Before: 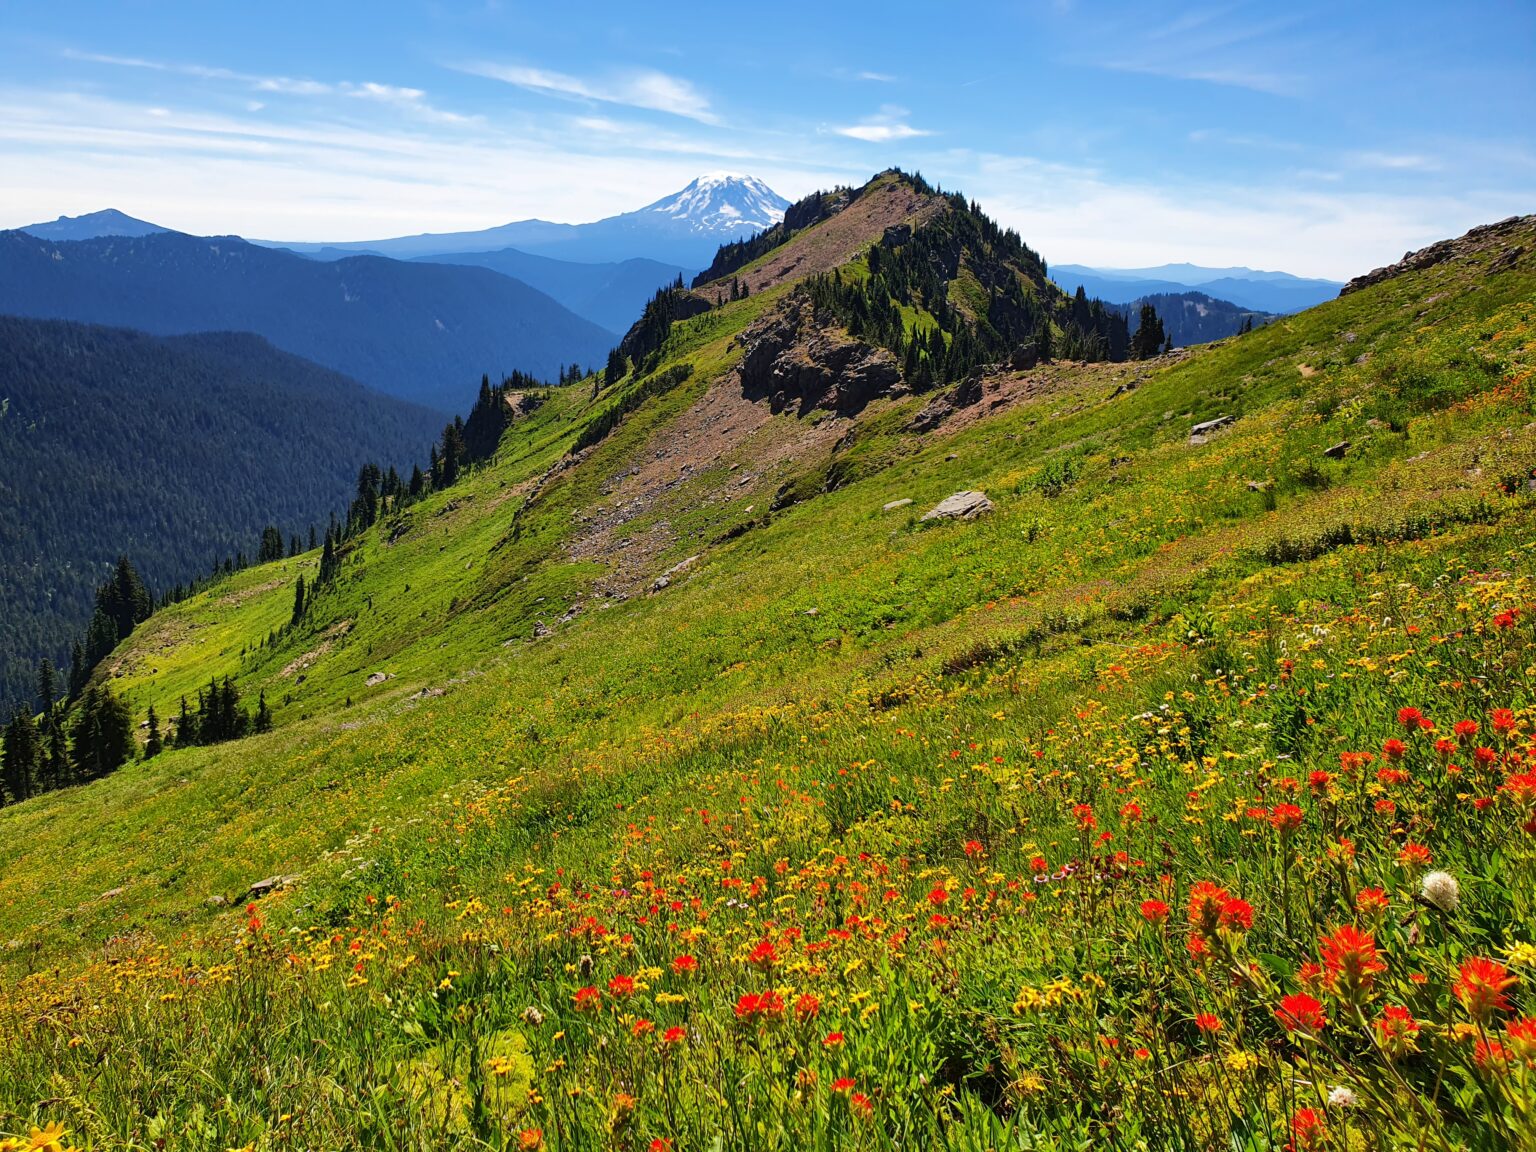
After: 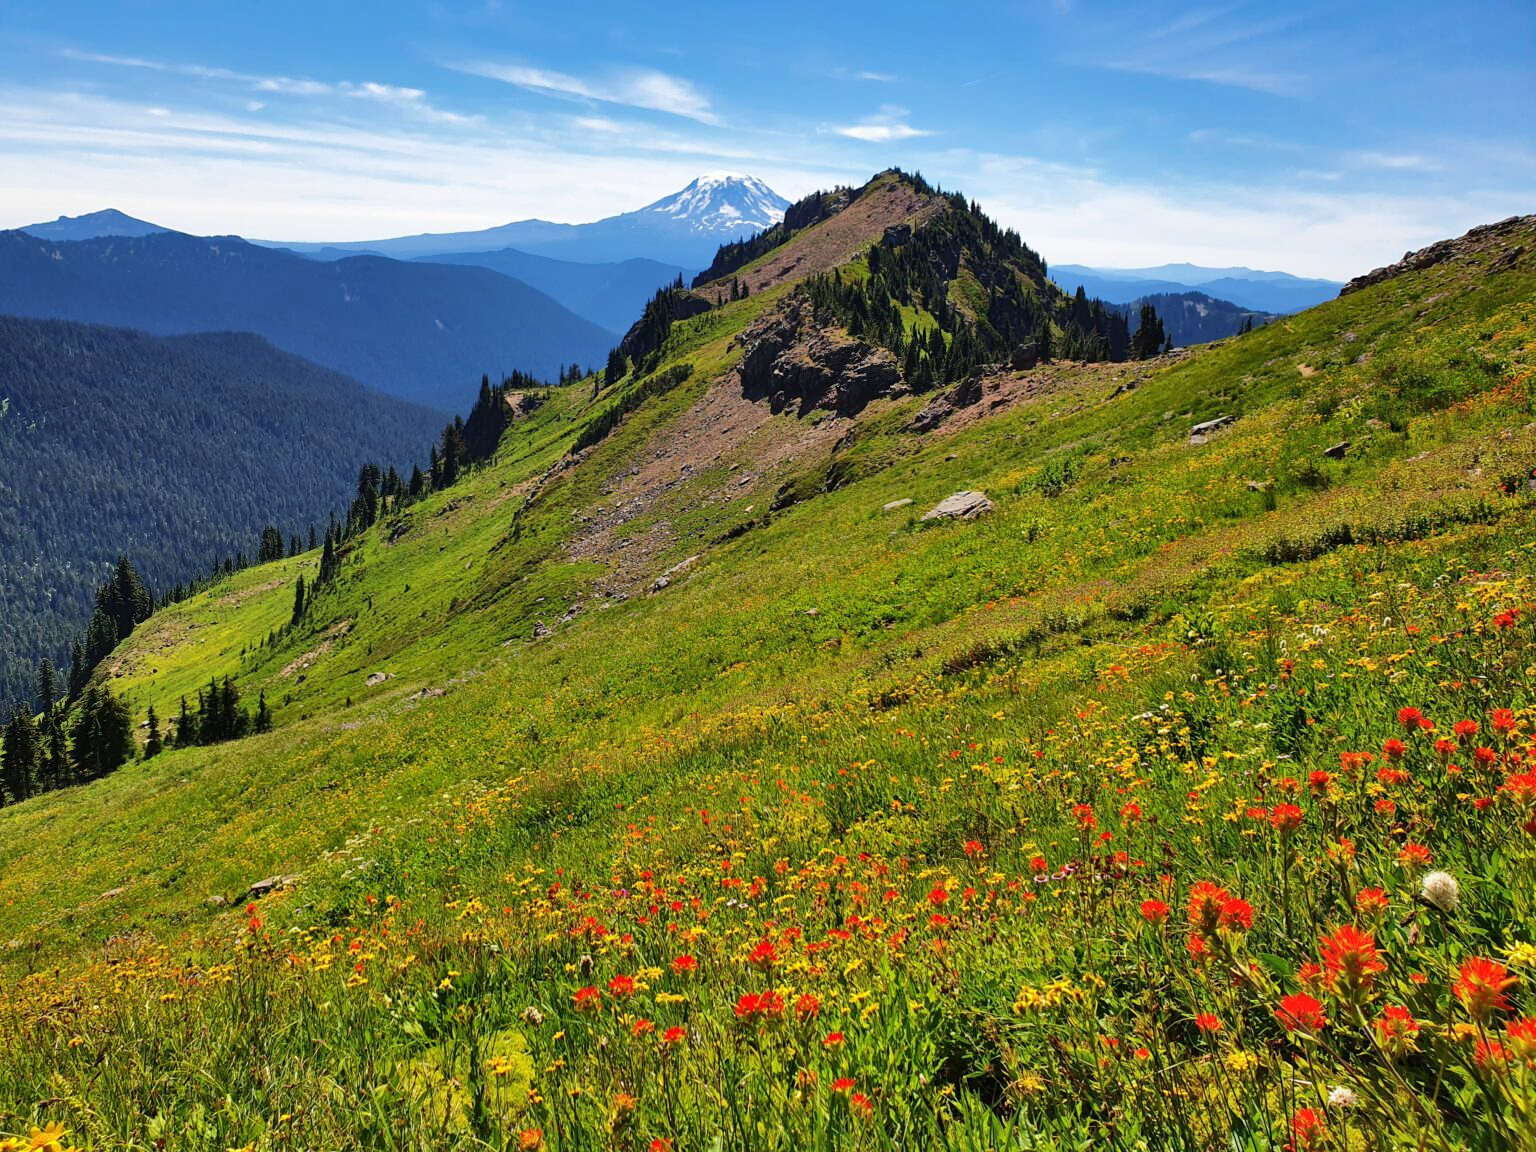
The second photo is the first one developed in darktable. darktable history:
shadows and highlights: shadows 61.31, highlights color adjustment 89.47%, soften with gaussian
